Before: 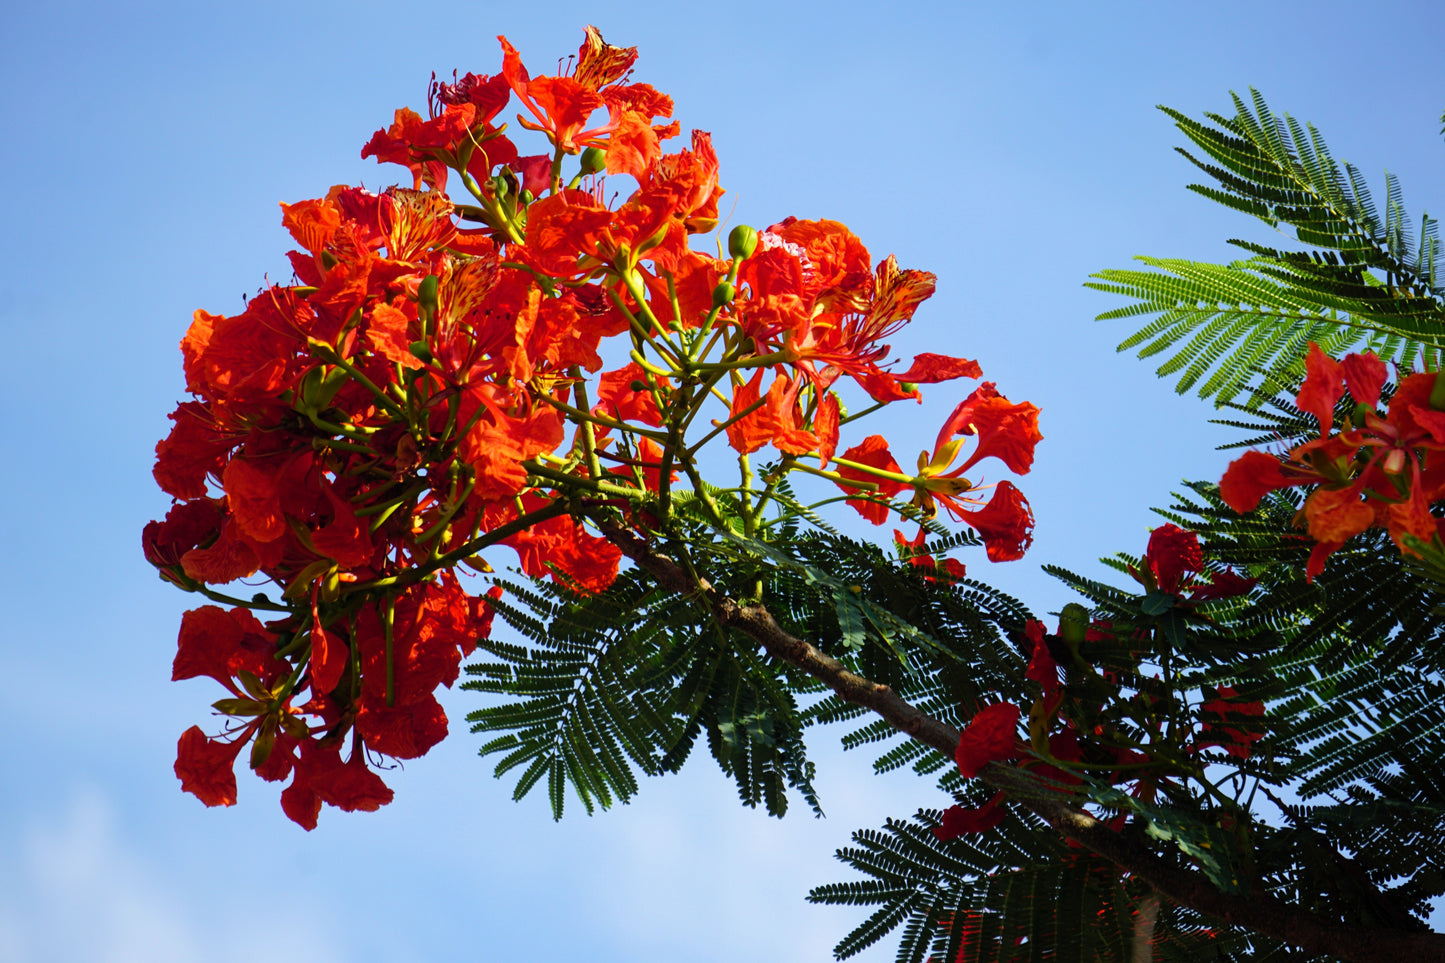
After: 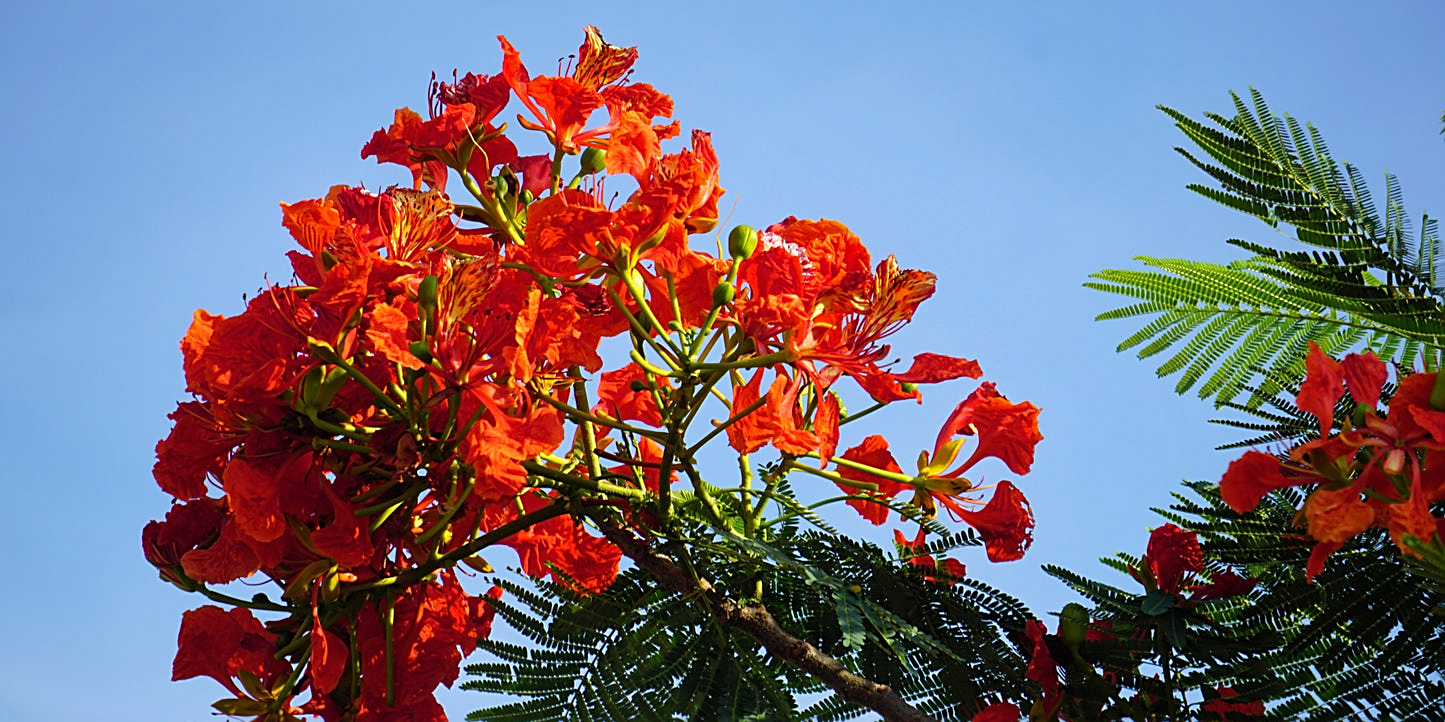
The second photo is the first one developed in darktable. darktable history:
sharpen: on, module defaults
crop: bottom 24.988%
shadows and highlights: shadows 10, white point adjustment 1, highlights -40
